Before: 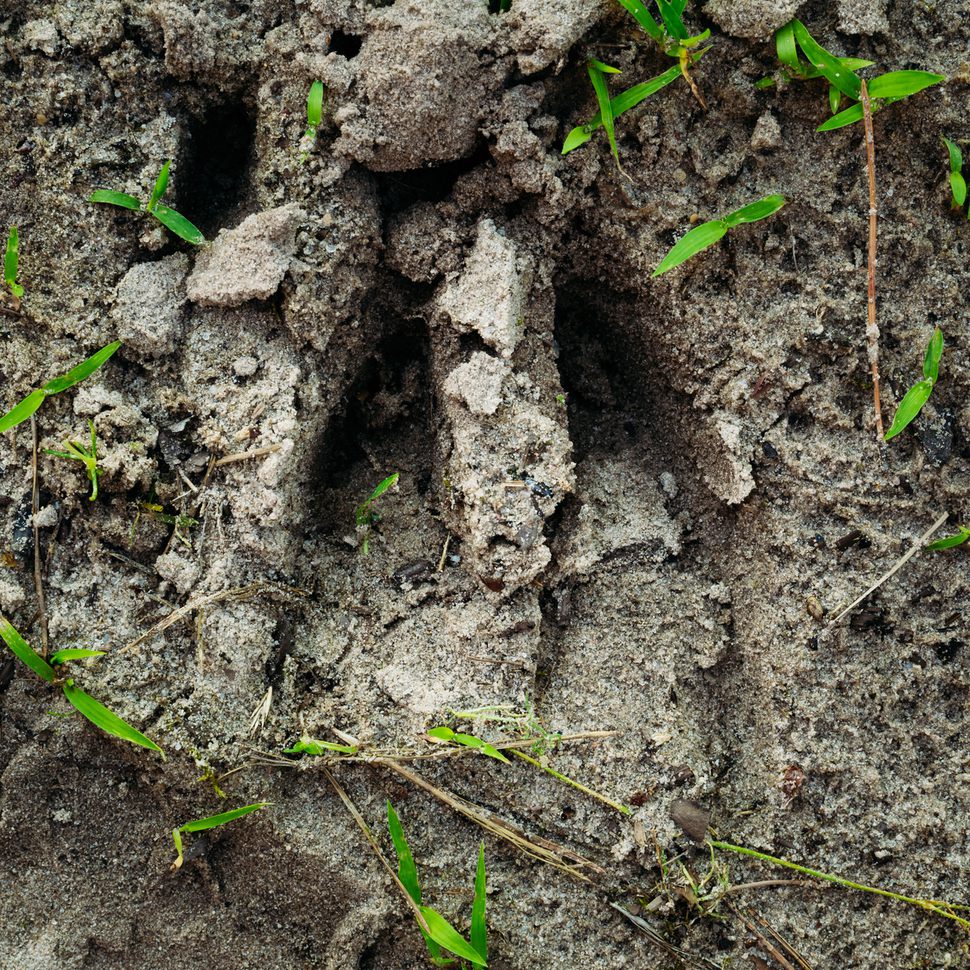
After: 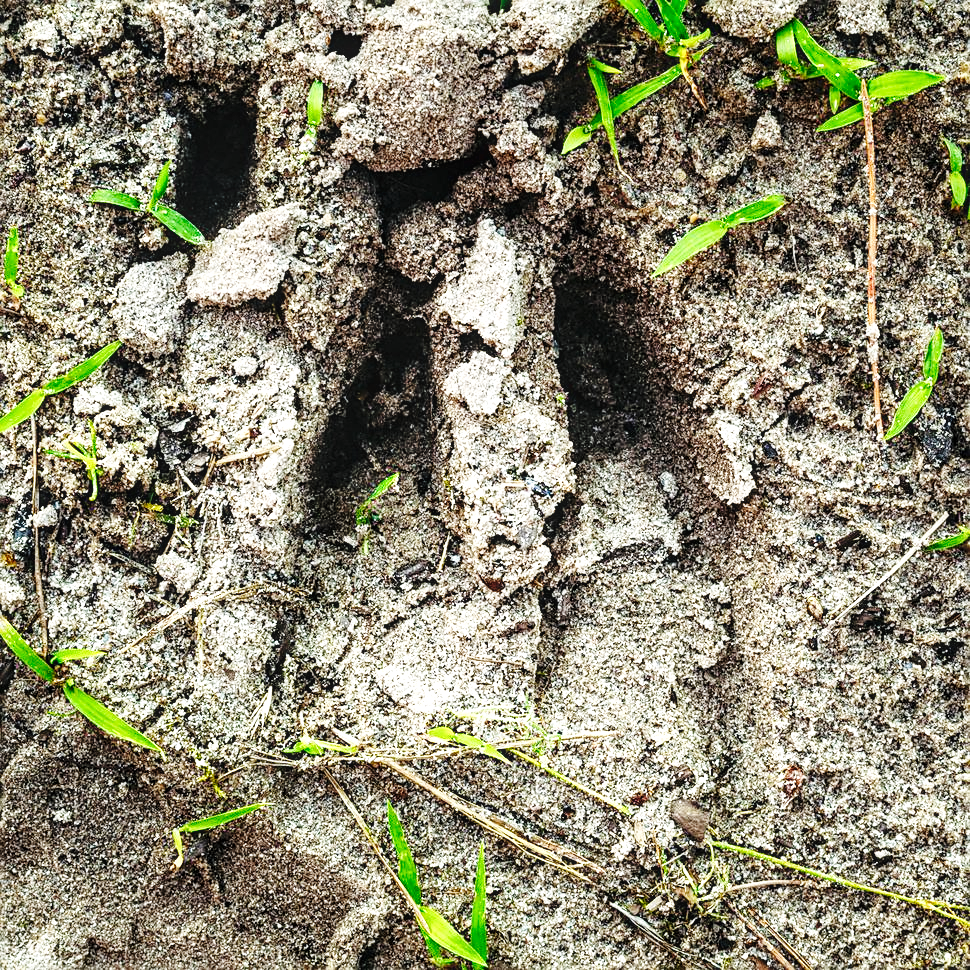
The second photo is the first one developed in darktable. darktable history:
sharpen: on, module defaults
exposure: exposure 0.94 EV, compensate highlight preservation false
local contrast: on, module defaults
base curve: curves: ch0 [(0, 0) (0.036, 0.025) (0.121, 0.166) (0.206, 0.329) (0.605, 0.79) (1, 1)], preserve colors none
